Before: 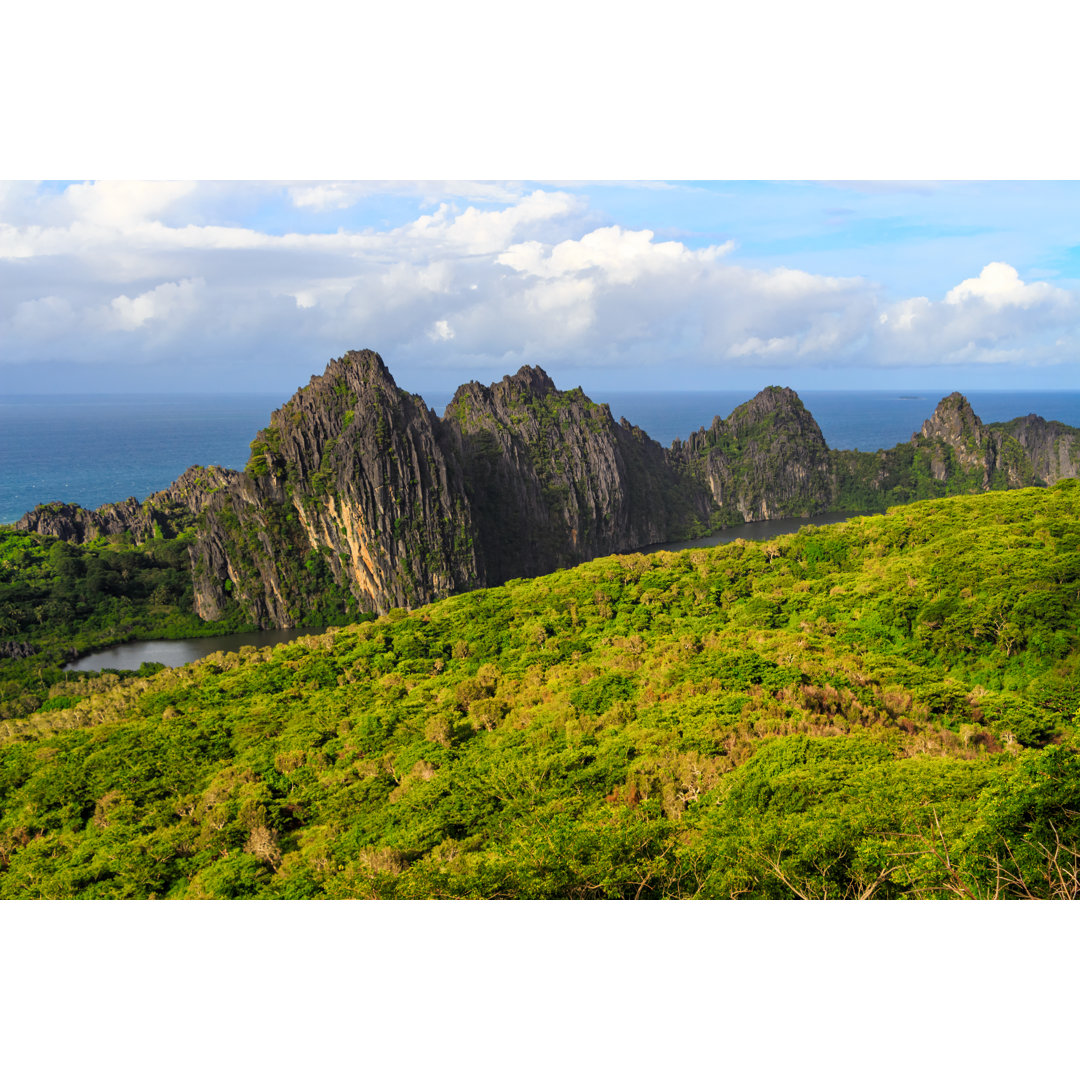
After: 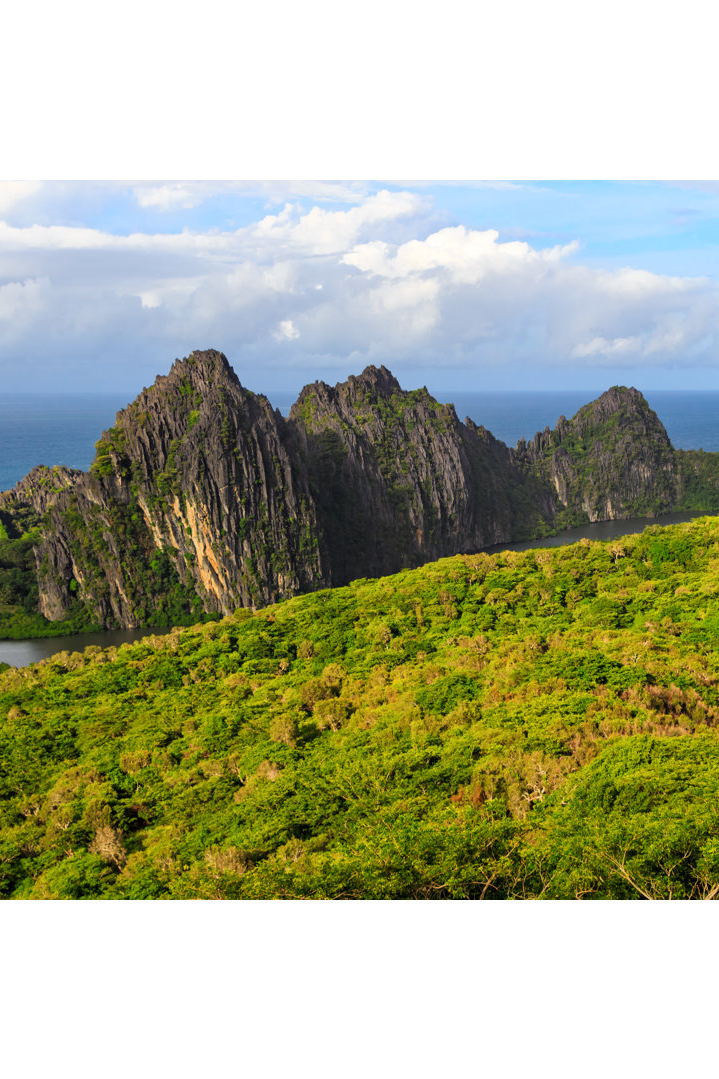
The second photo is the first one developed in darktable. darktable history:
crop and rotate: left 14.384%, right 18.973%
